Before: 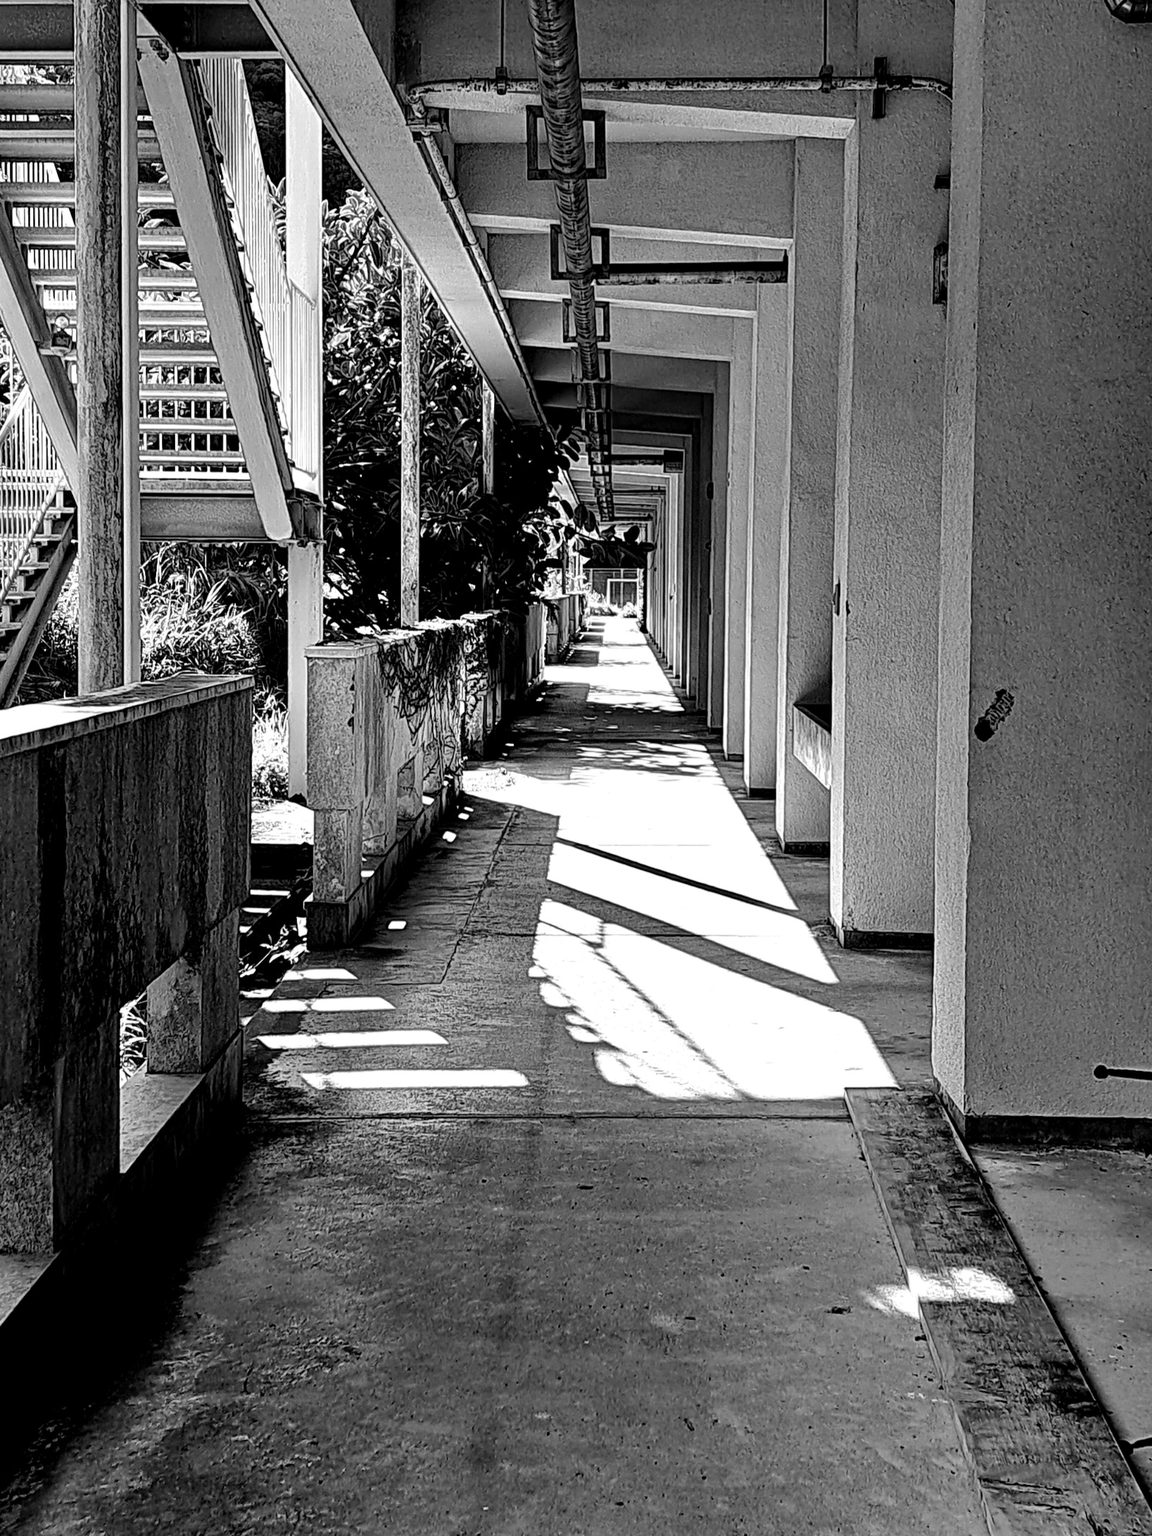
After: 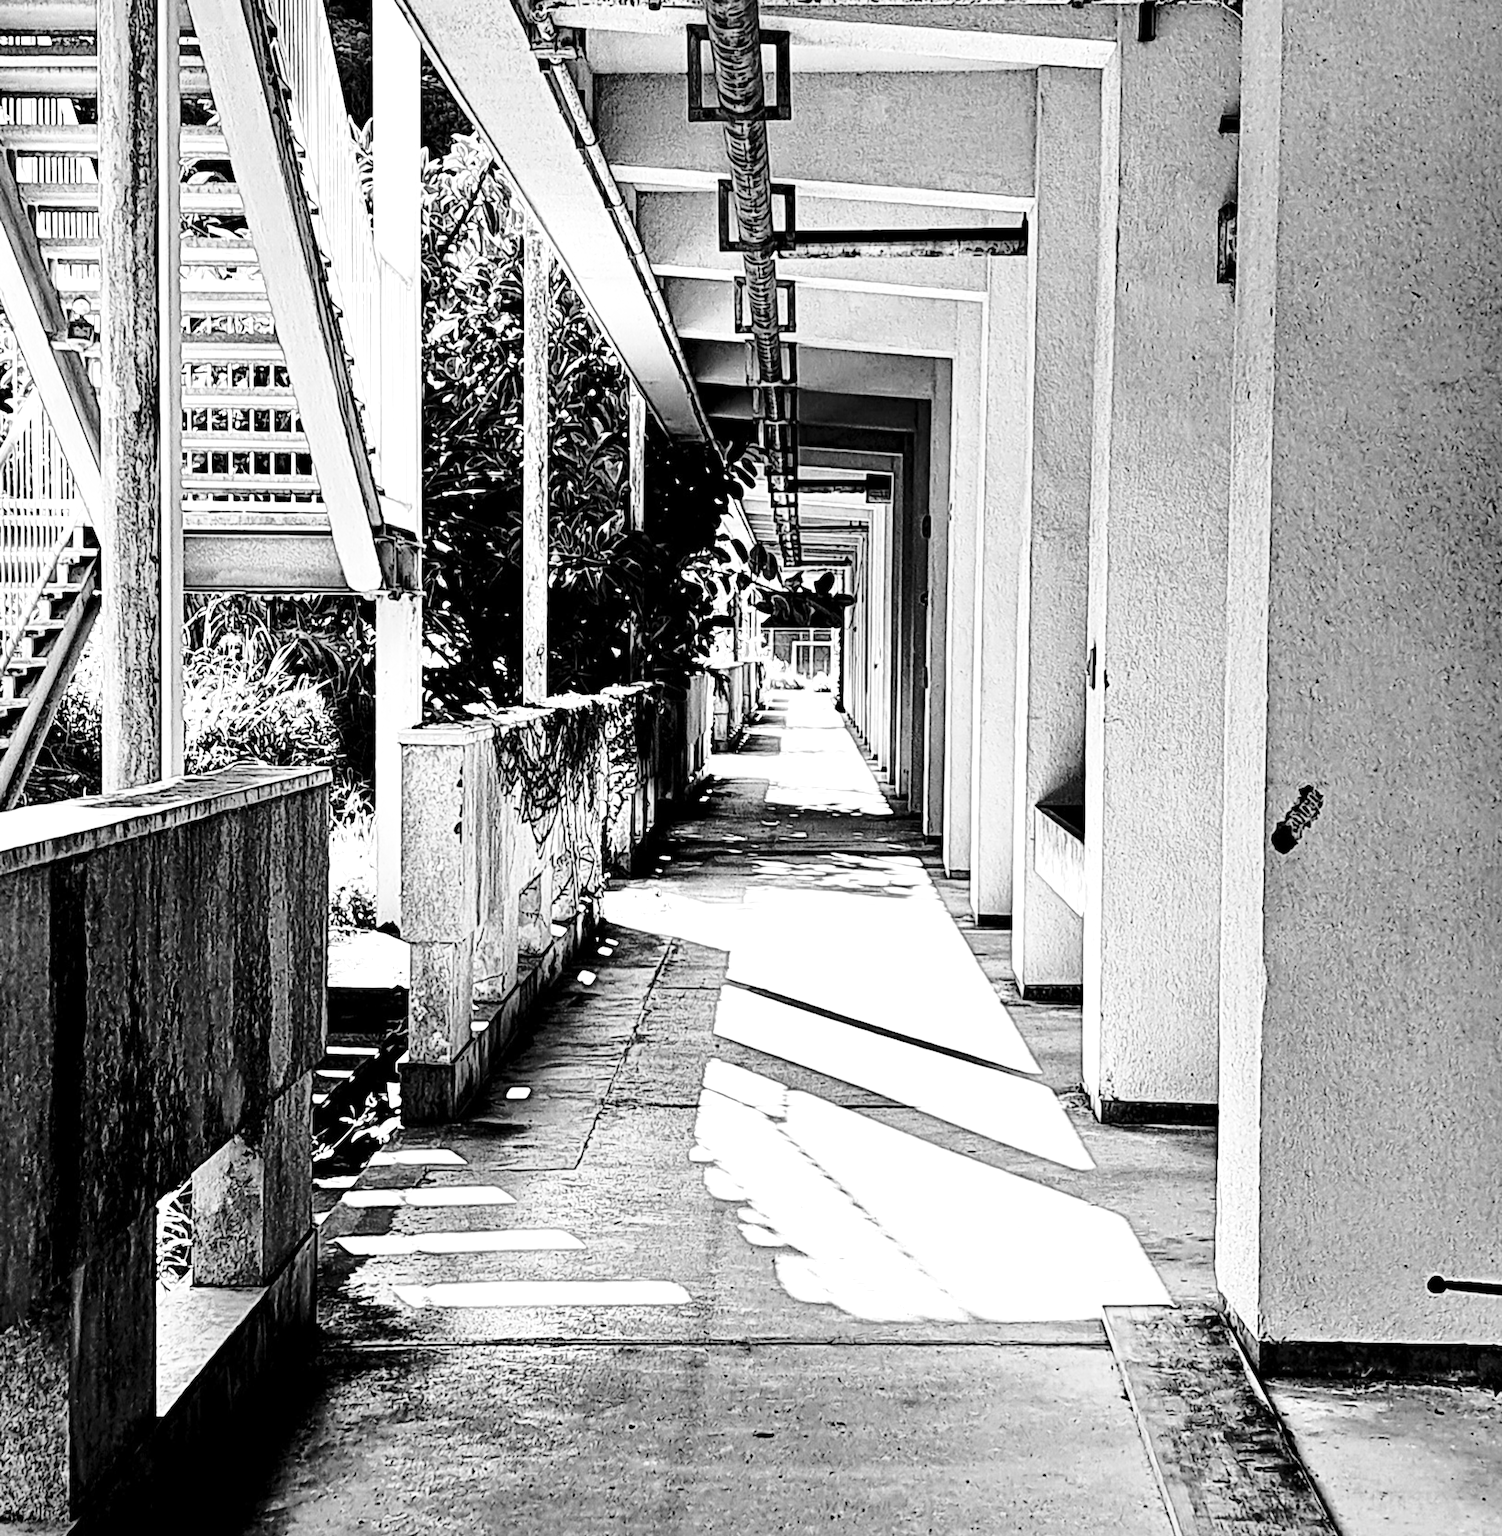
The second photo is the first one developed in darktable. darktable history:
exposure: exposure 0.722 EV, compensate highlight preservation false
crop: top 5.667%, bottom 17.637%
monochrome: on, module defaults
base curve: curves: ch0 [(0, 0) (0.032, 0.037) (0.105, 0.228) (0.435, 0.76) (0.856, 0.983) (1, 1)]
